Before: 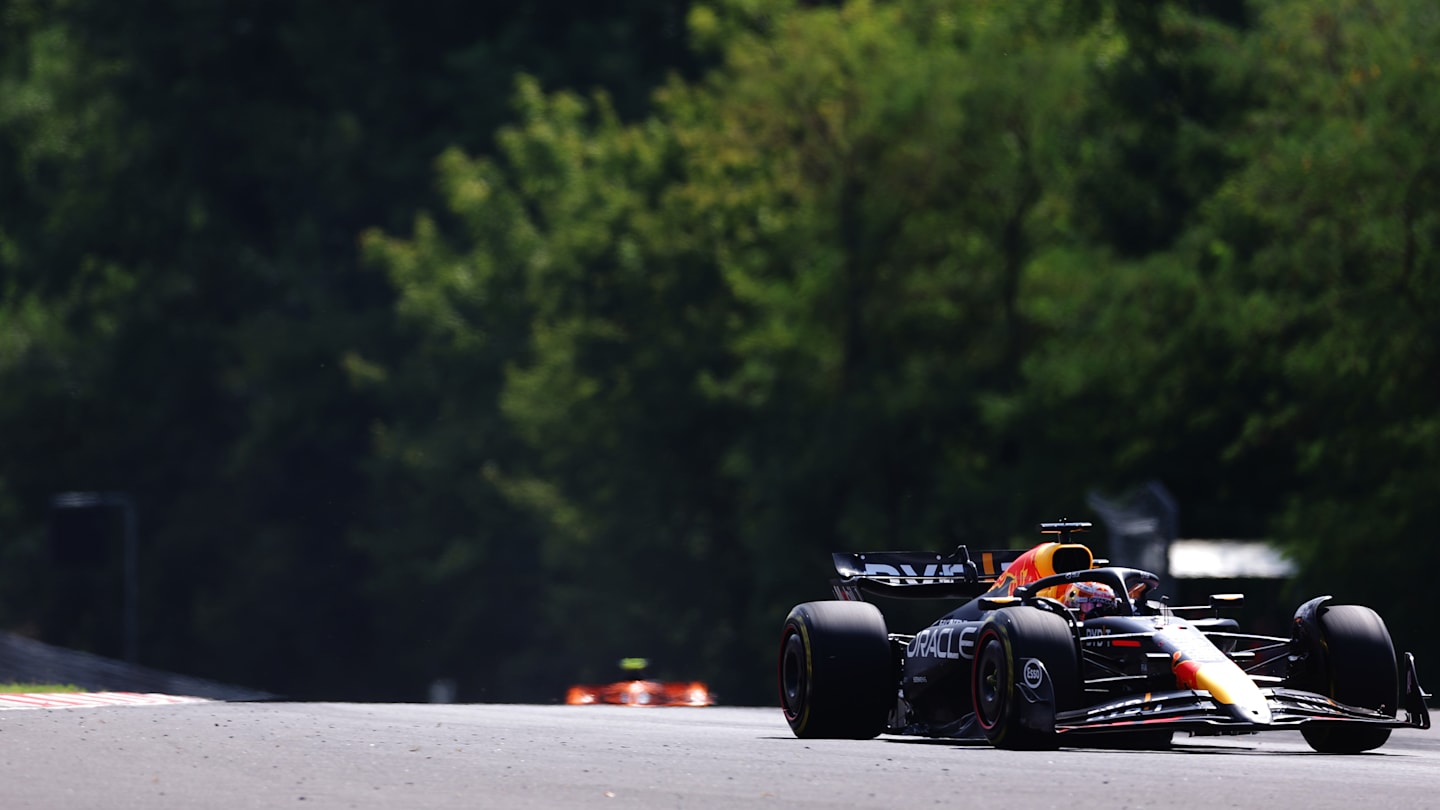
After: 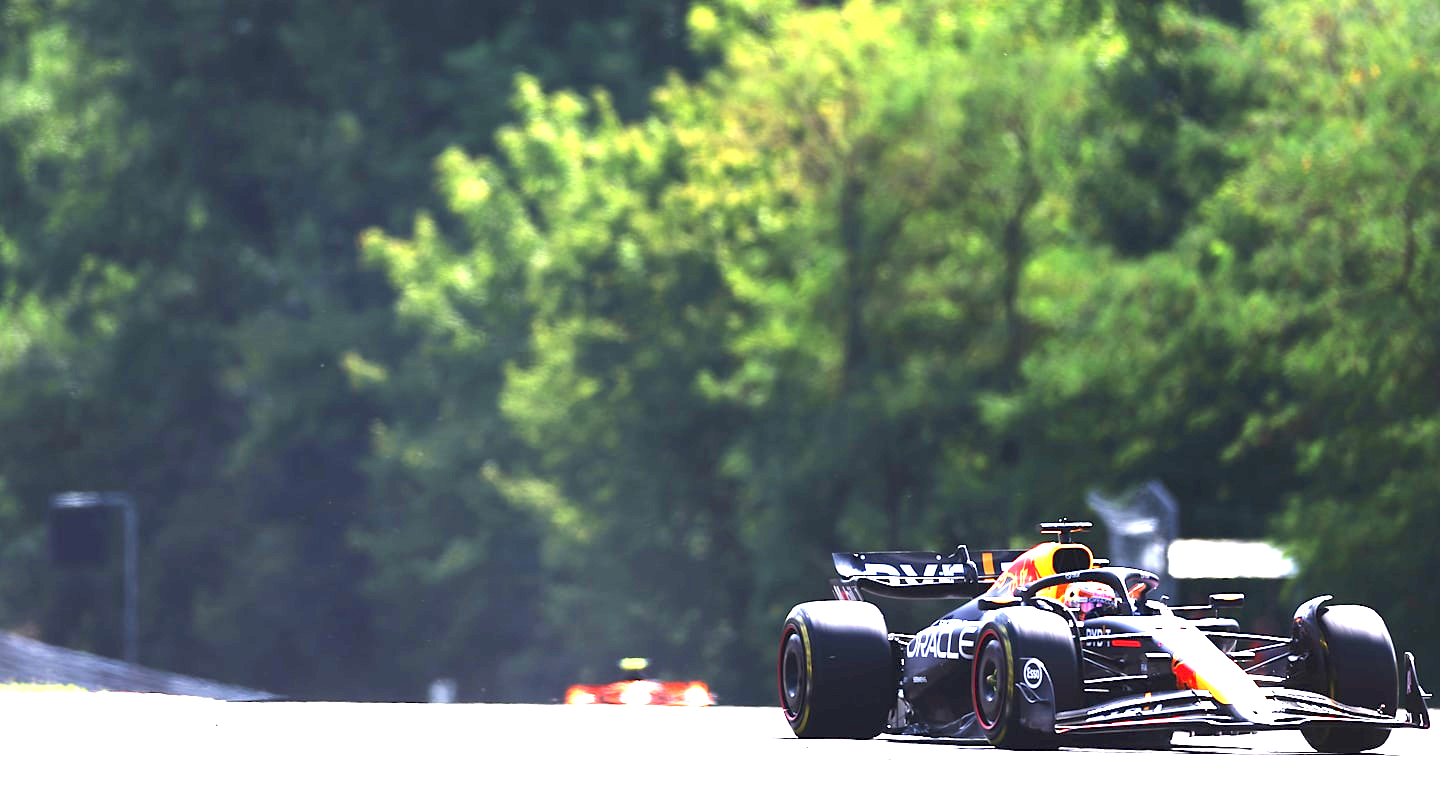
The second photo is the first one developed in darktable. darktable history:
exposure: exposure 3.006 EV, compensate highlight preservation false
